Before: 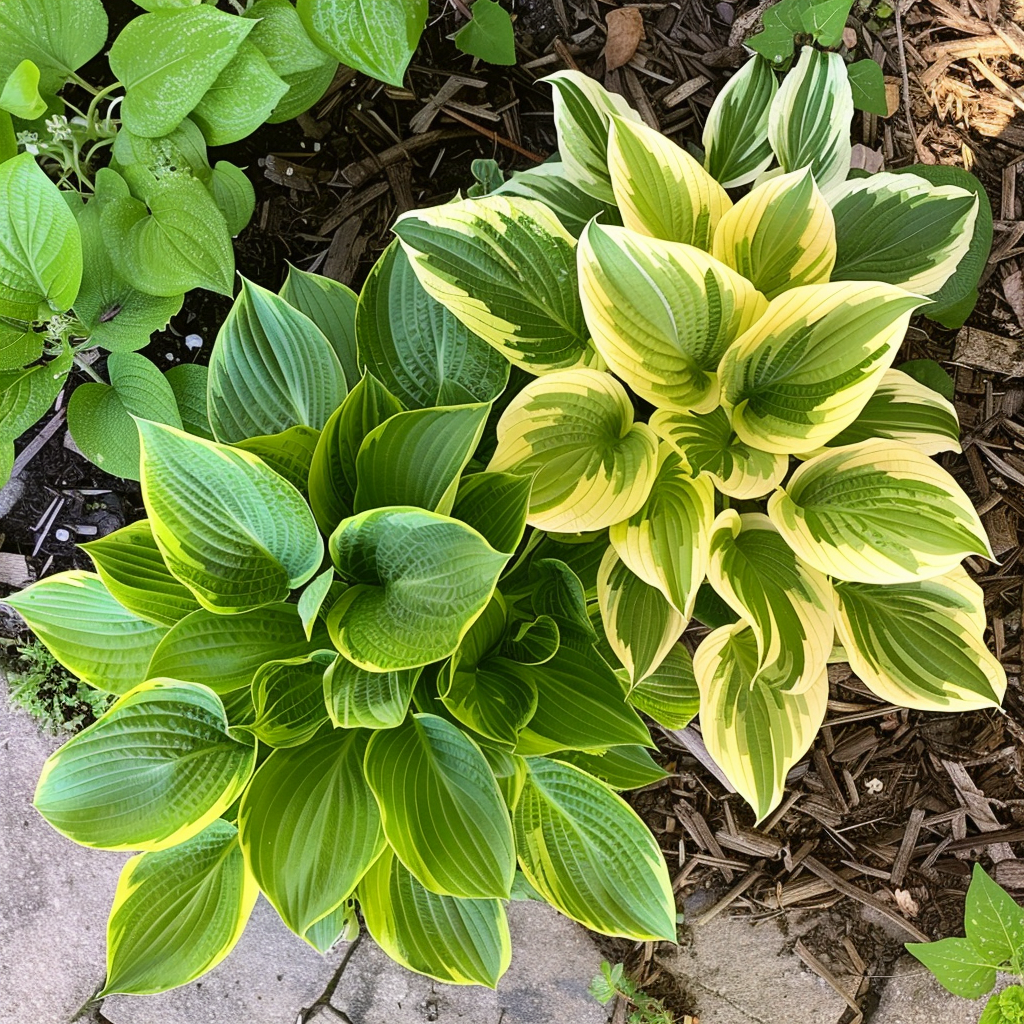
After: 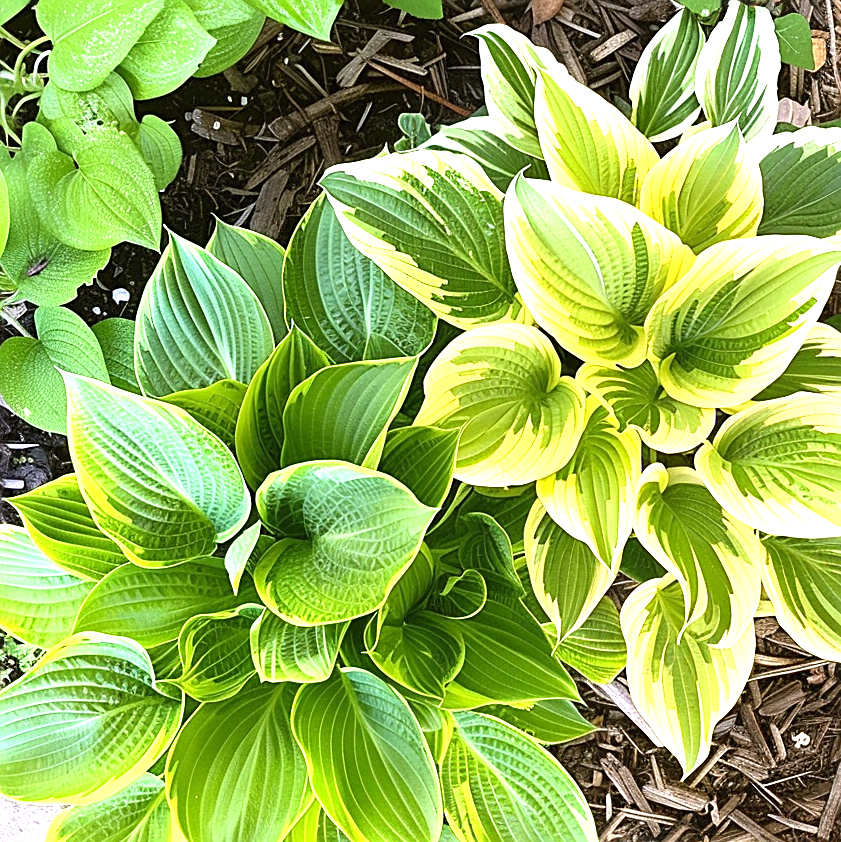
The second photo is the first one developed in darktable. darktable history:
crop and rotate: left 7.196%, top 4.574%, right 10.605%, bottom 13.178%
sharpen: on, module defaults
exposure: black level correction 0, exposure 1.1 EV, compensate exposure bias true, compensate highlight preservation false
white balance: red 0.983, blue 1.036
